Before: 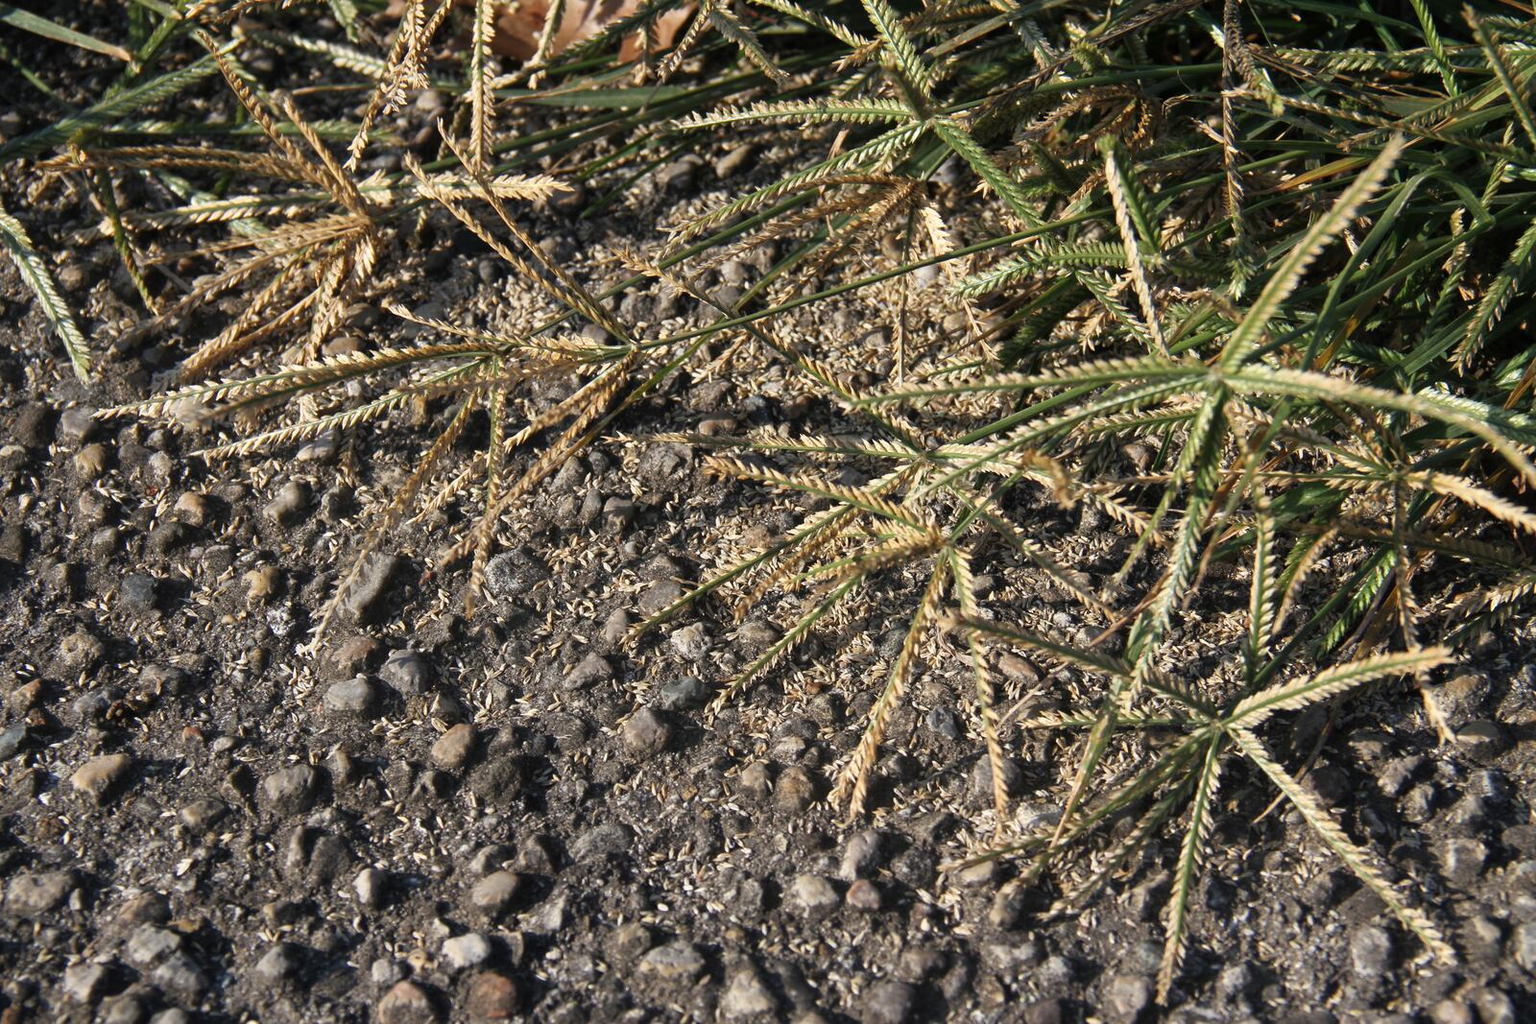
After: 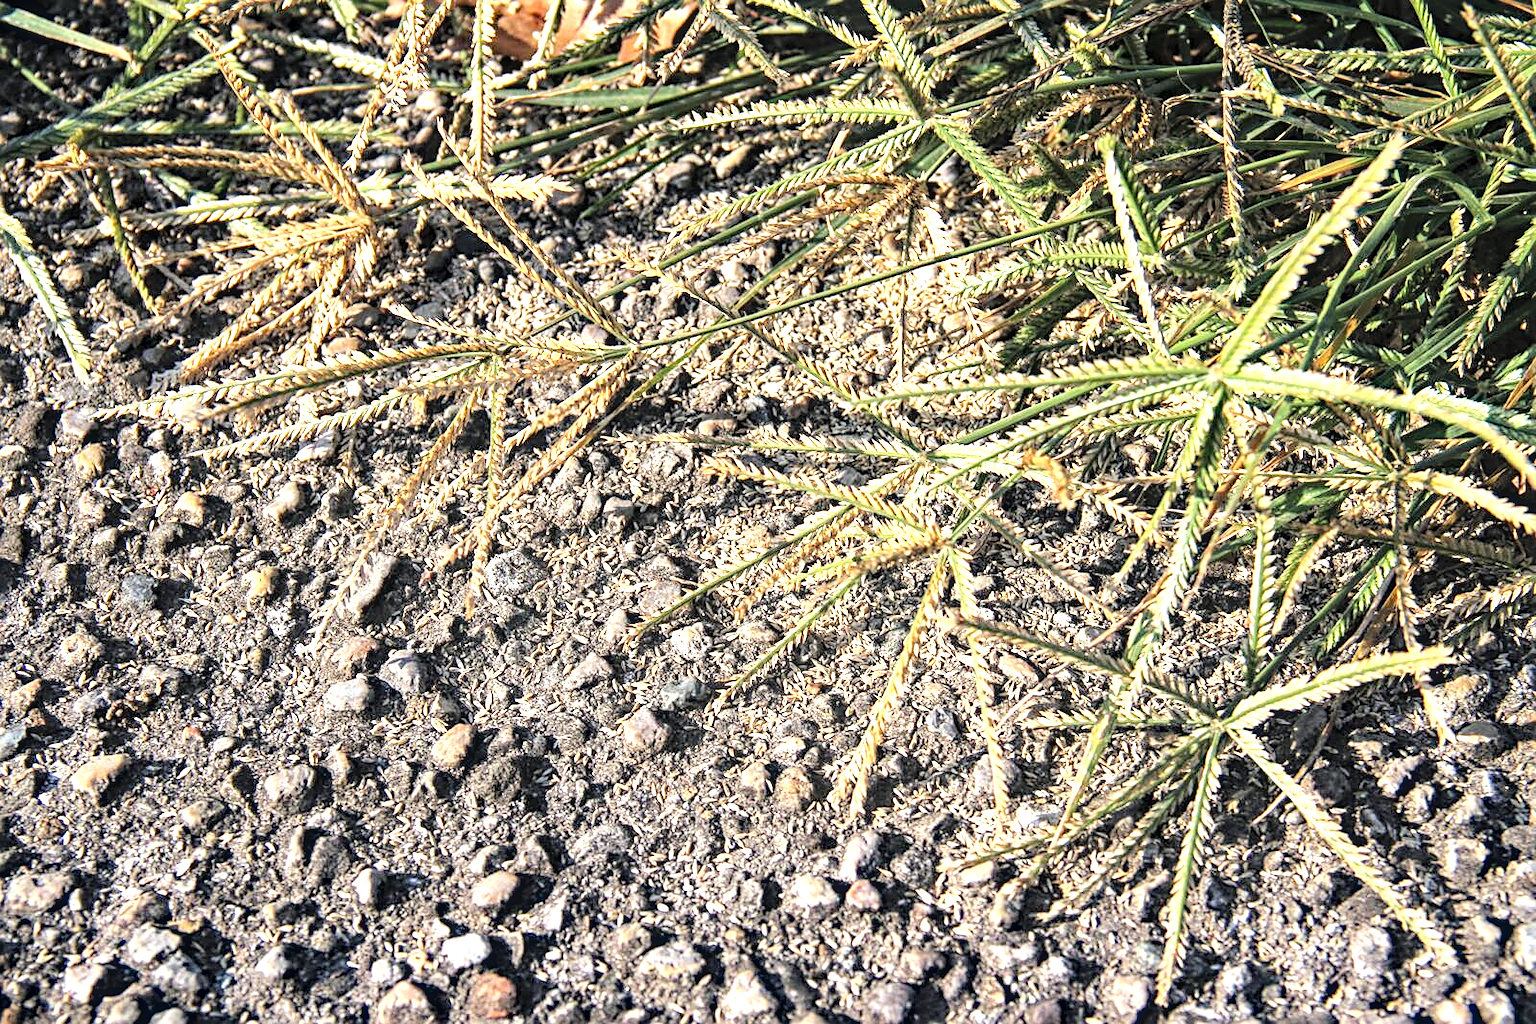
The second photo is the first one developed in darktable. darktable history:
sharpen: on, module defaults
exposure: exposure 0.923 EV, compensate highlight preservation false
local contrast: on, module defaults
contrast brightness saturation: contrast 0.142, brightness 0.217
tone equalizer: -8 EV -0.755 EV, -7 EV -0.703 EV, -6 EV -0.612 EV, -5 EV -0.376 EV, -3 EV 0.395 EV, -2 EV 0.6 EV, -1 EV 0.674 EV, +0 EV 0.78 EV, mask exposure compensation -0.486 EV
haze removal: strength 0.405, distance 0.214, compatibility mode true, adaptive false
